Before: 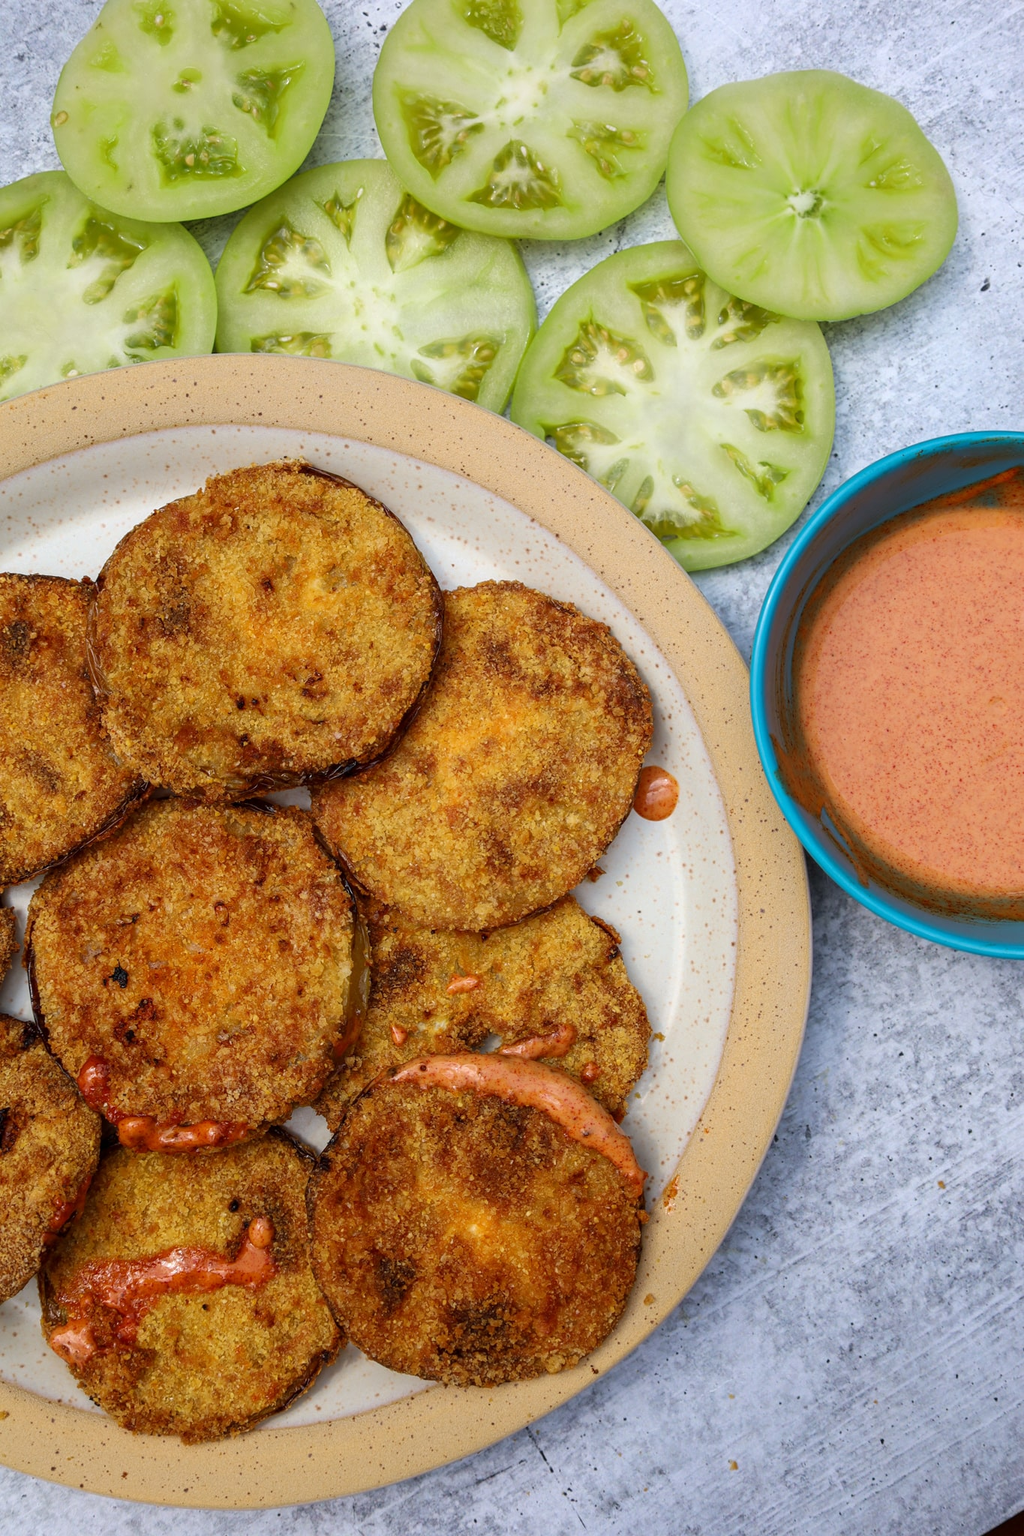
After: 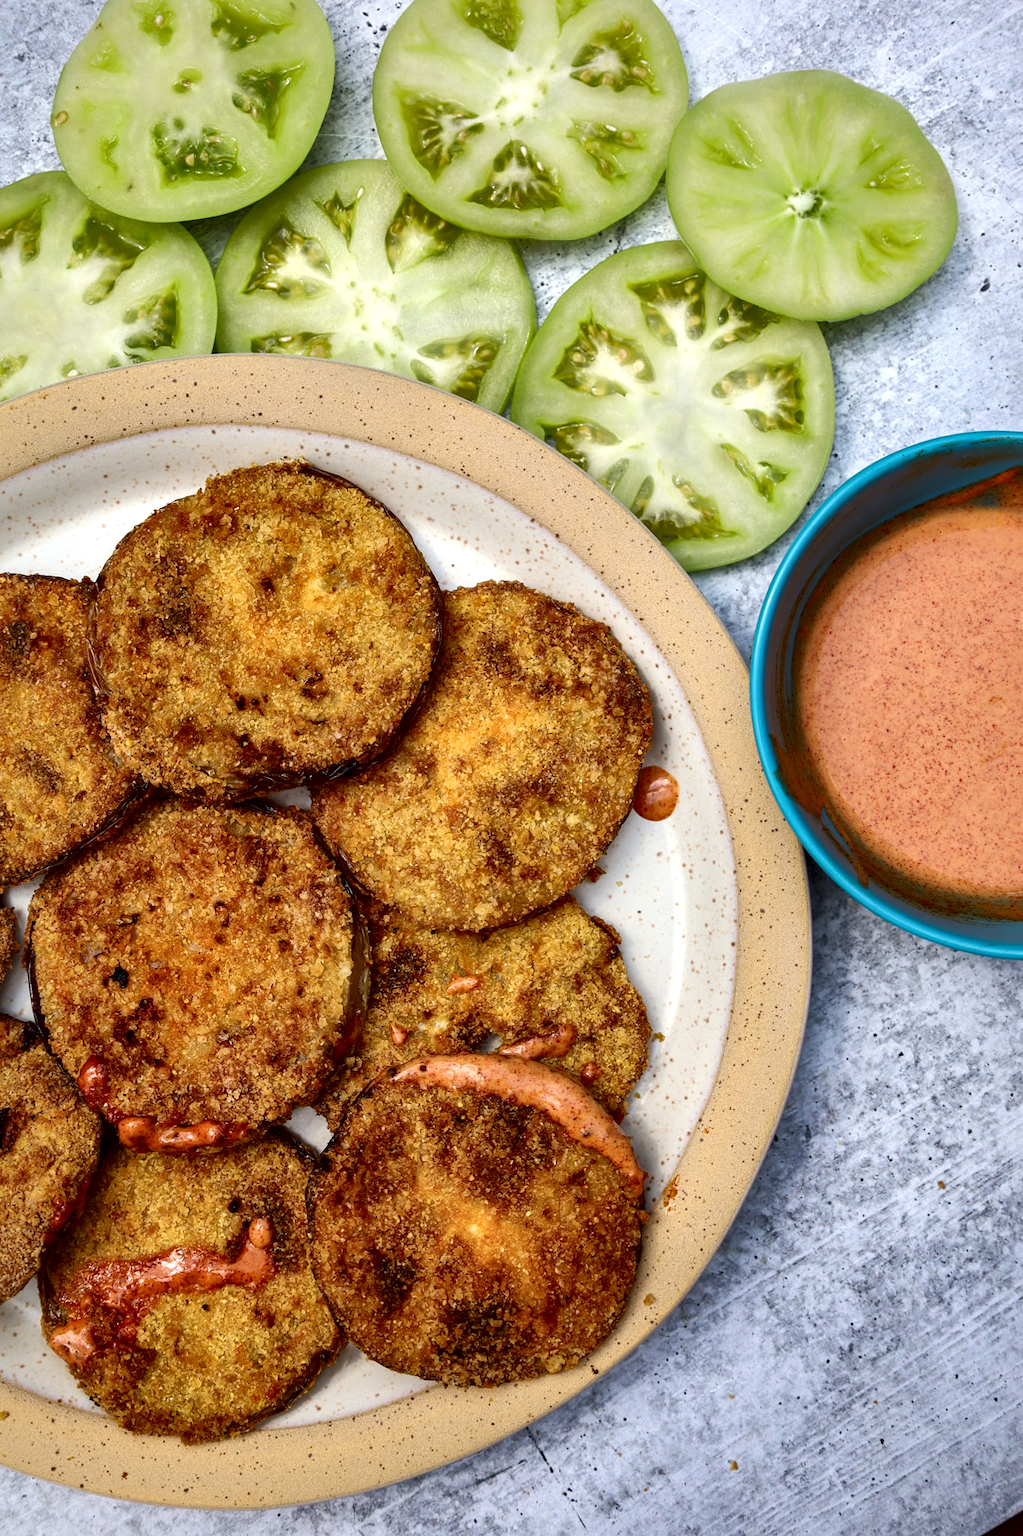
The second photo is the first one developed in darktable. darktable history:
exposure: black level correction 0.001, exposure 0.017 EV, compensate highlight preservation false
tone equalizer: smoothing 1
local contrast: mode bilateral grid, contrast 69, coarseness 76, detail 180%, midtone range 0.2
